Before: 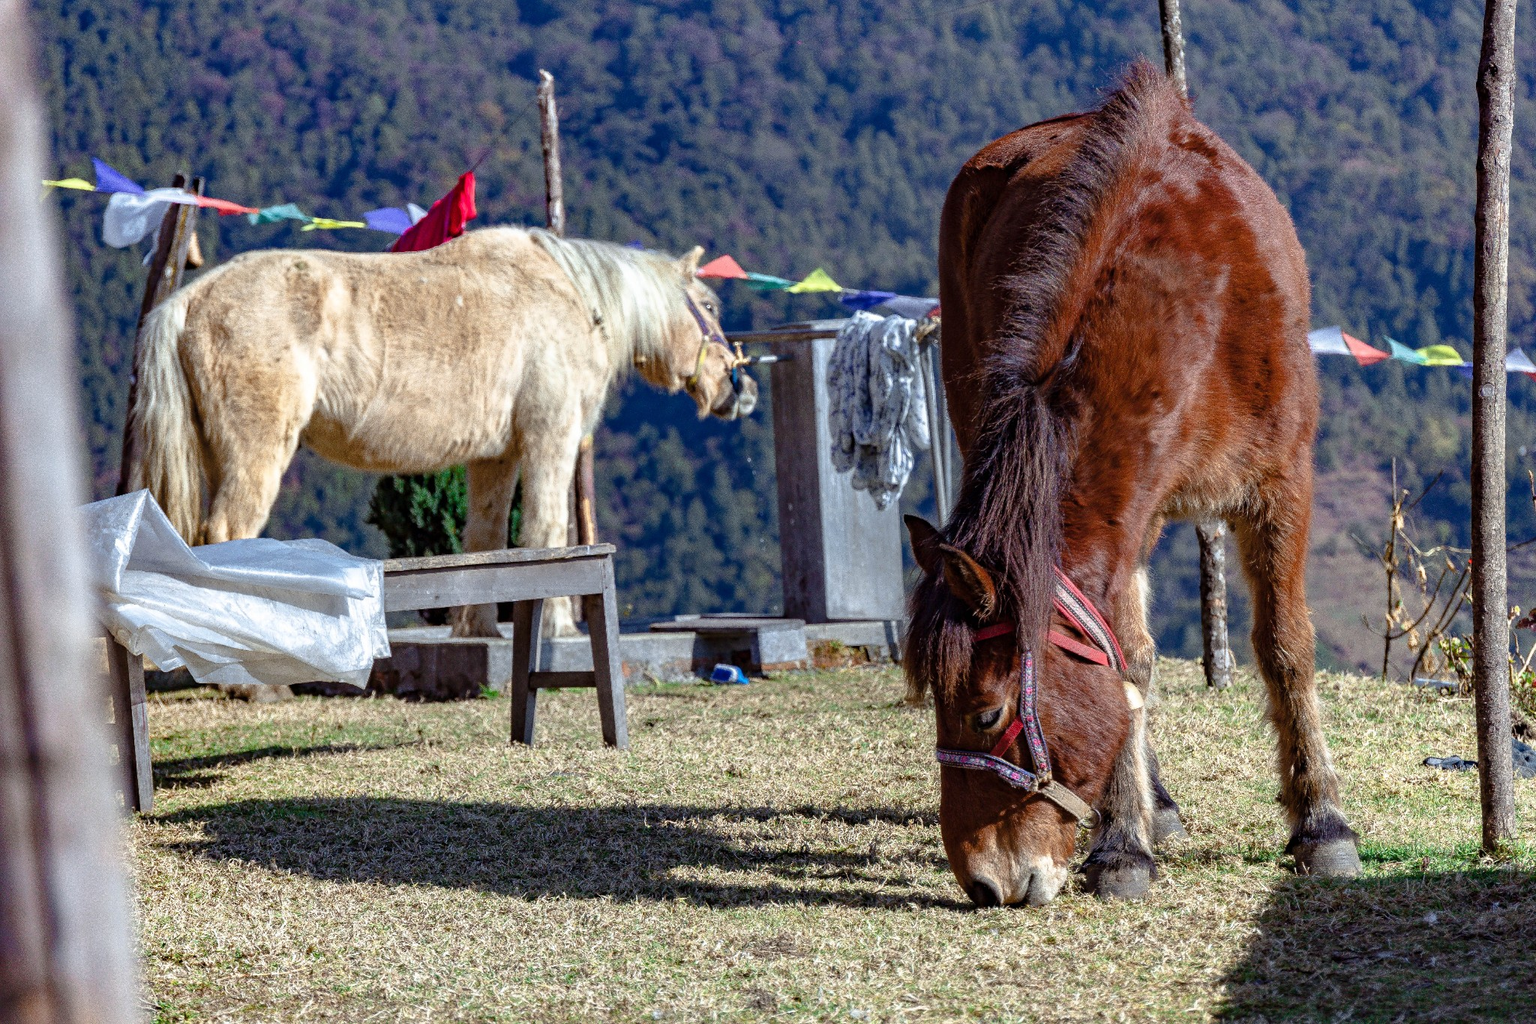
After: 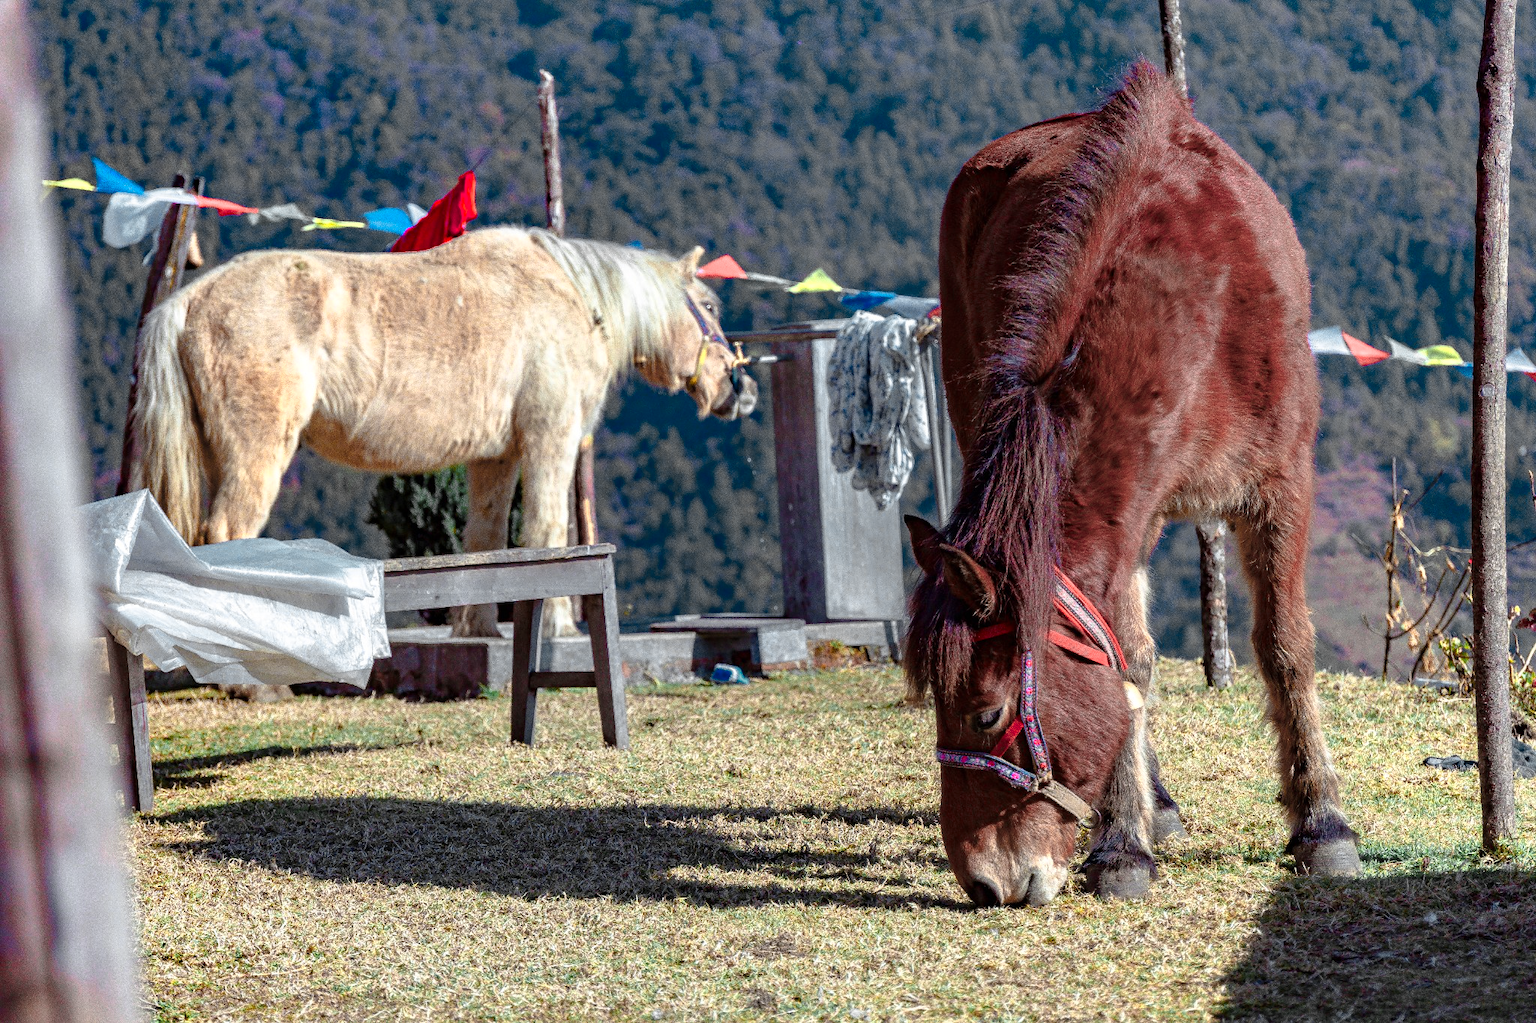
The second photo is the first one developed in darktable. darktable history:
color zones: curves: ch0 [(0.257, 0.558) (0.75, 0.565)]; ch1 [(0.004, 0.857) (0.14, 0.416) (0.257, 0.695) (0.442, 0.032) (0.736, 0.266) (0.891, 0.741)]; ch2 [(0, 0.623) (0.112, 0.436) (0.271, 0.474) (0.516, 0.64) (0.743, 0.286)]
